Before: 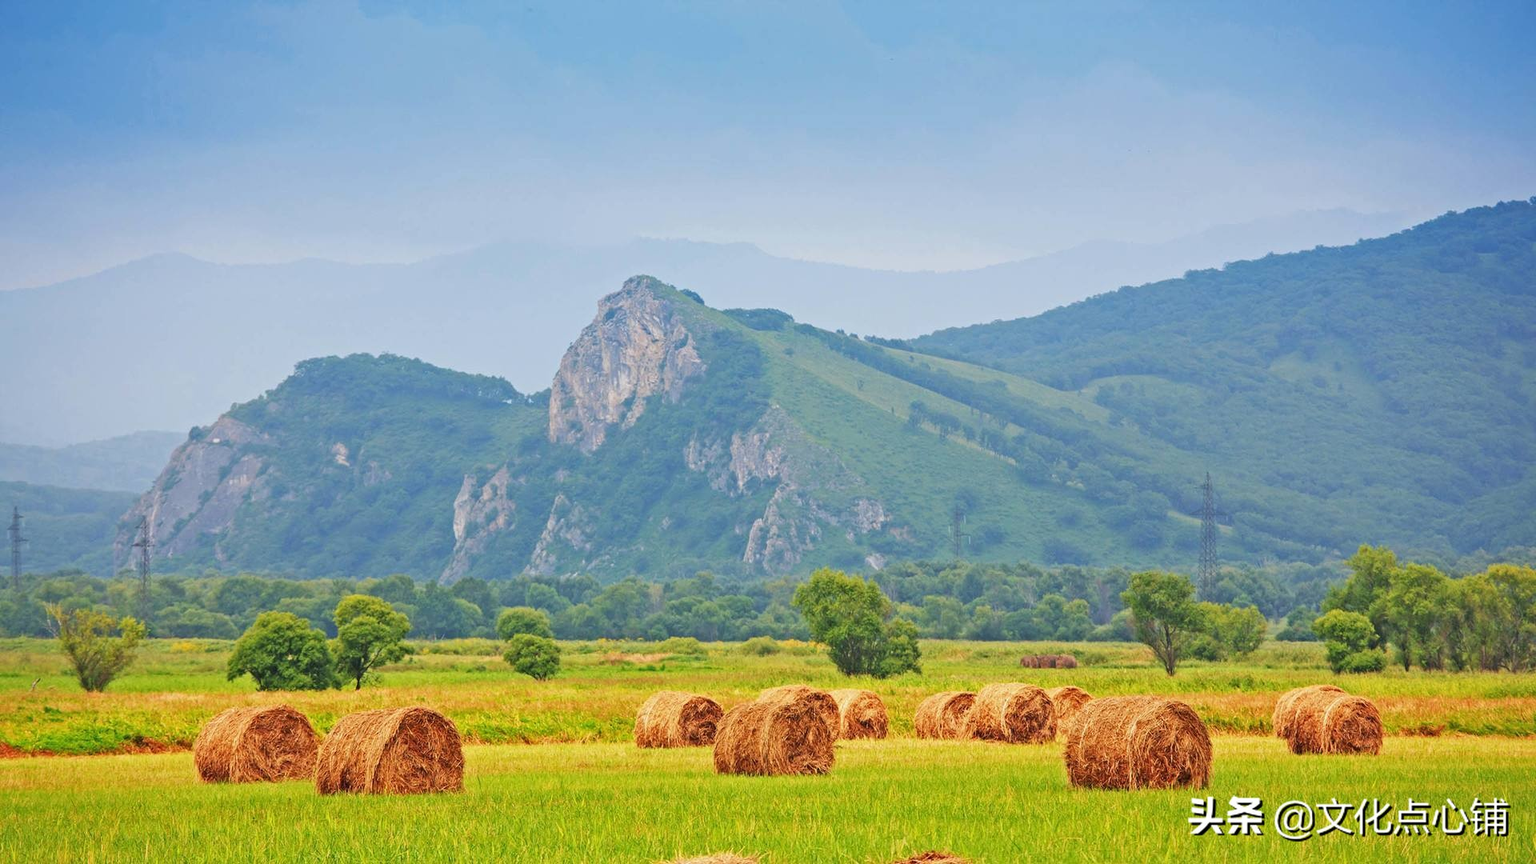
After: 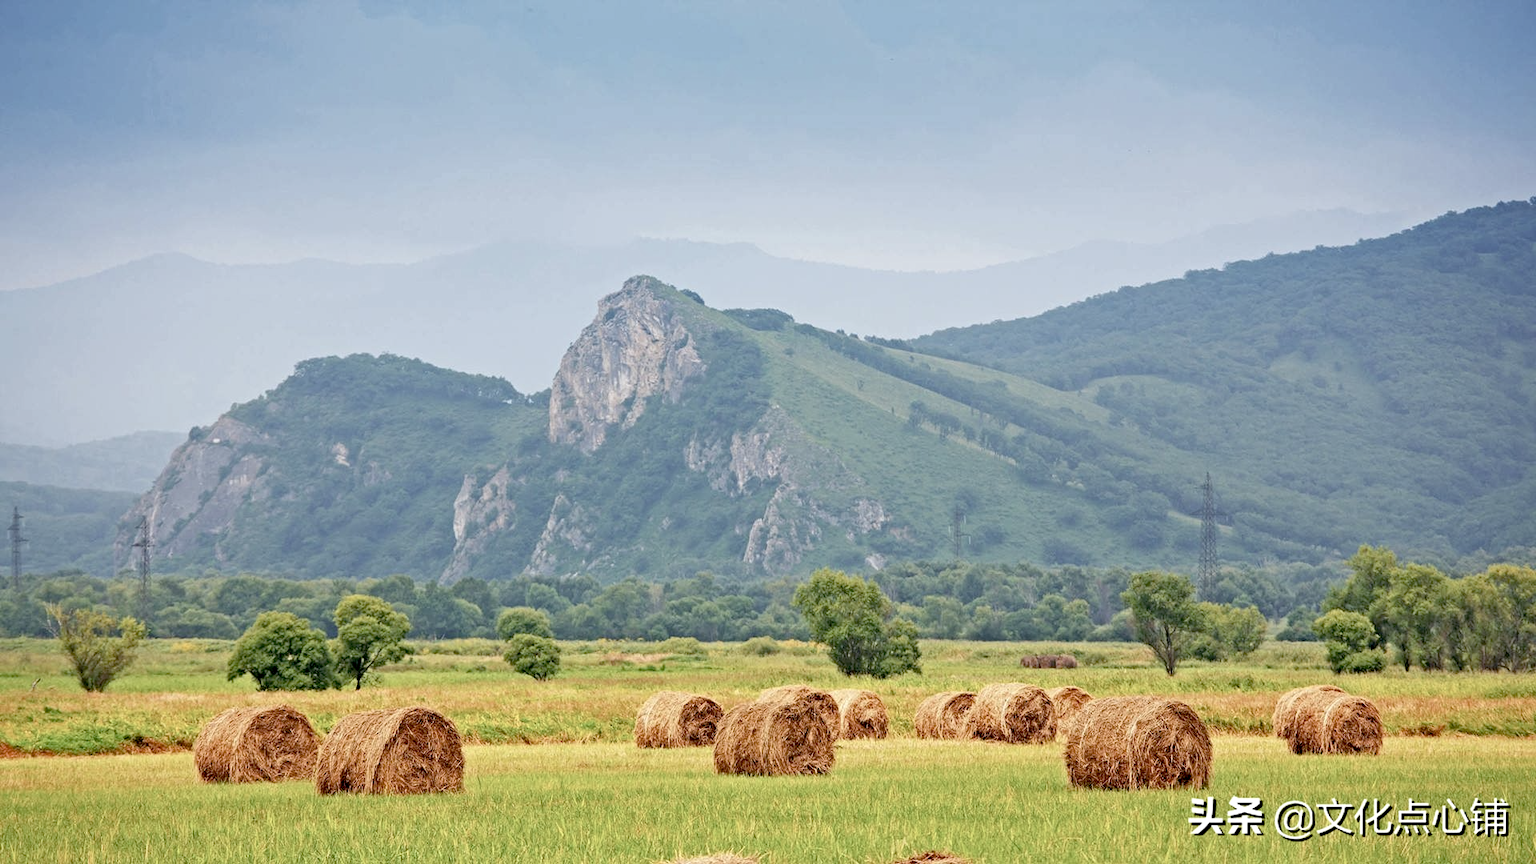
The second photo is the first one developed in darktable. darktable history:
exposure: black level correction 0.025, exposure 0.182 EV, compensate highlight preservation false
color correction: saturation 0.57
